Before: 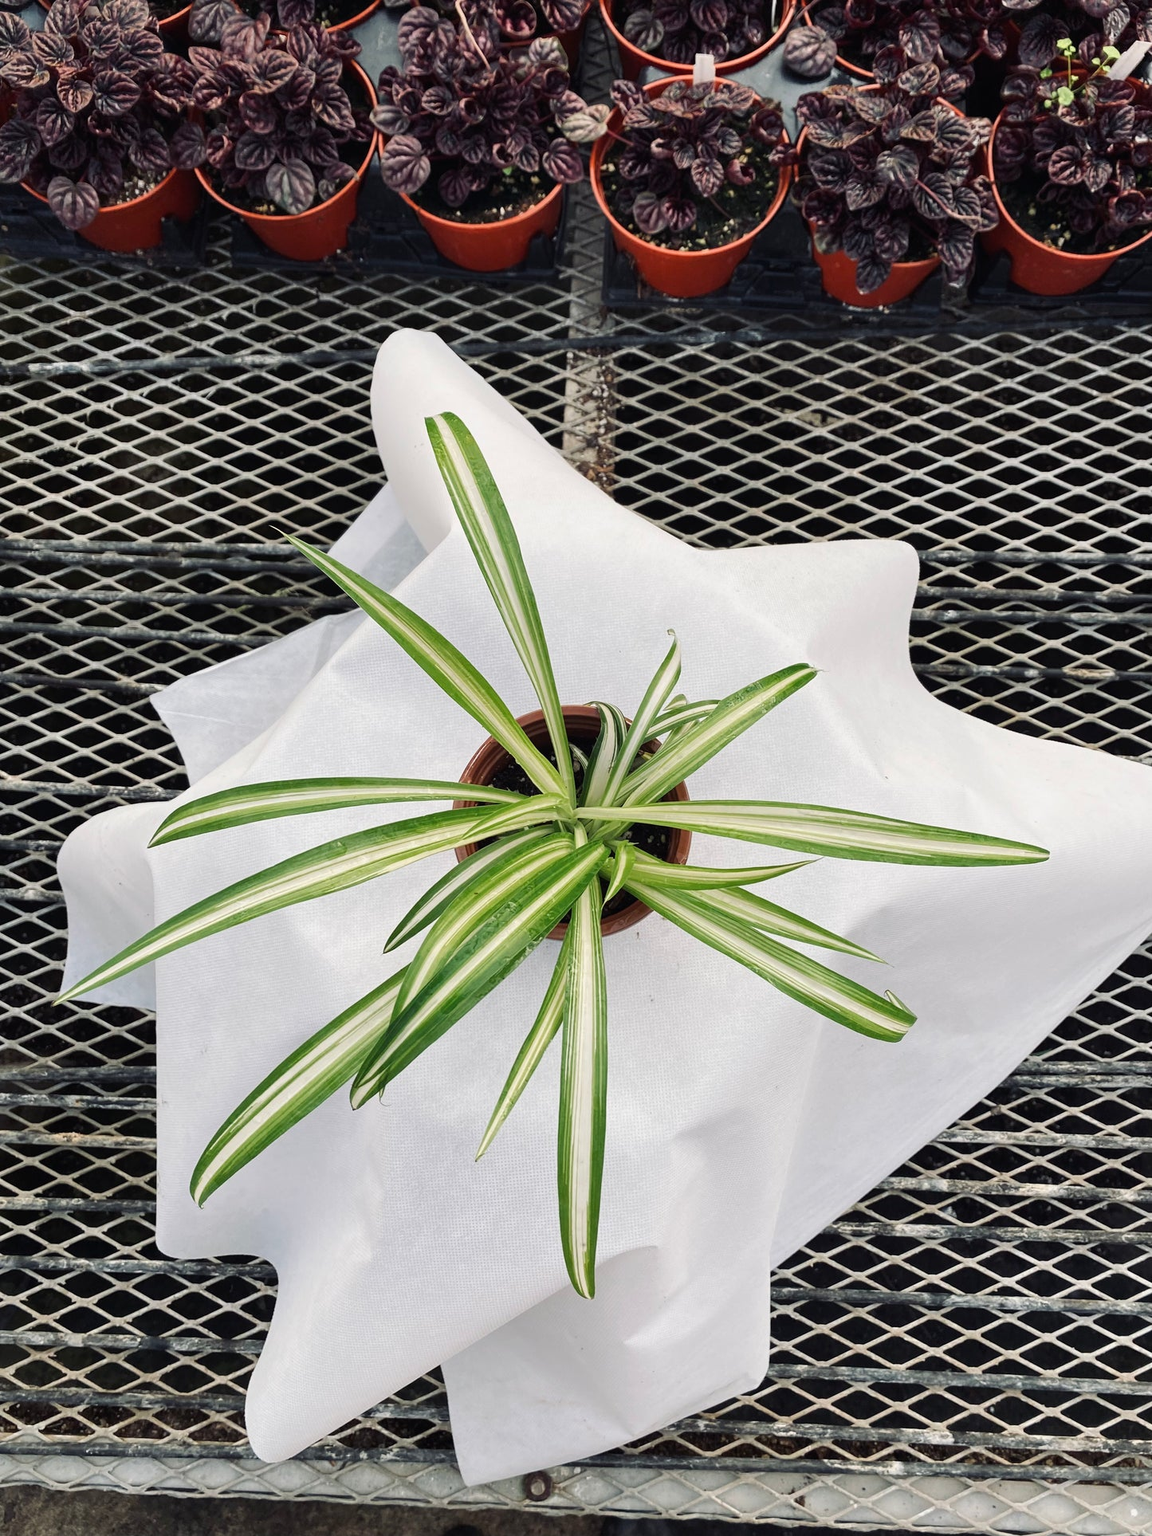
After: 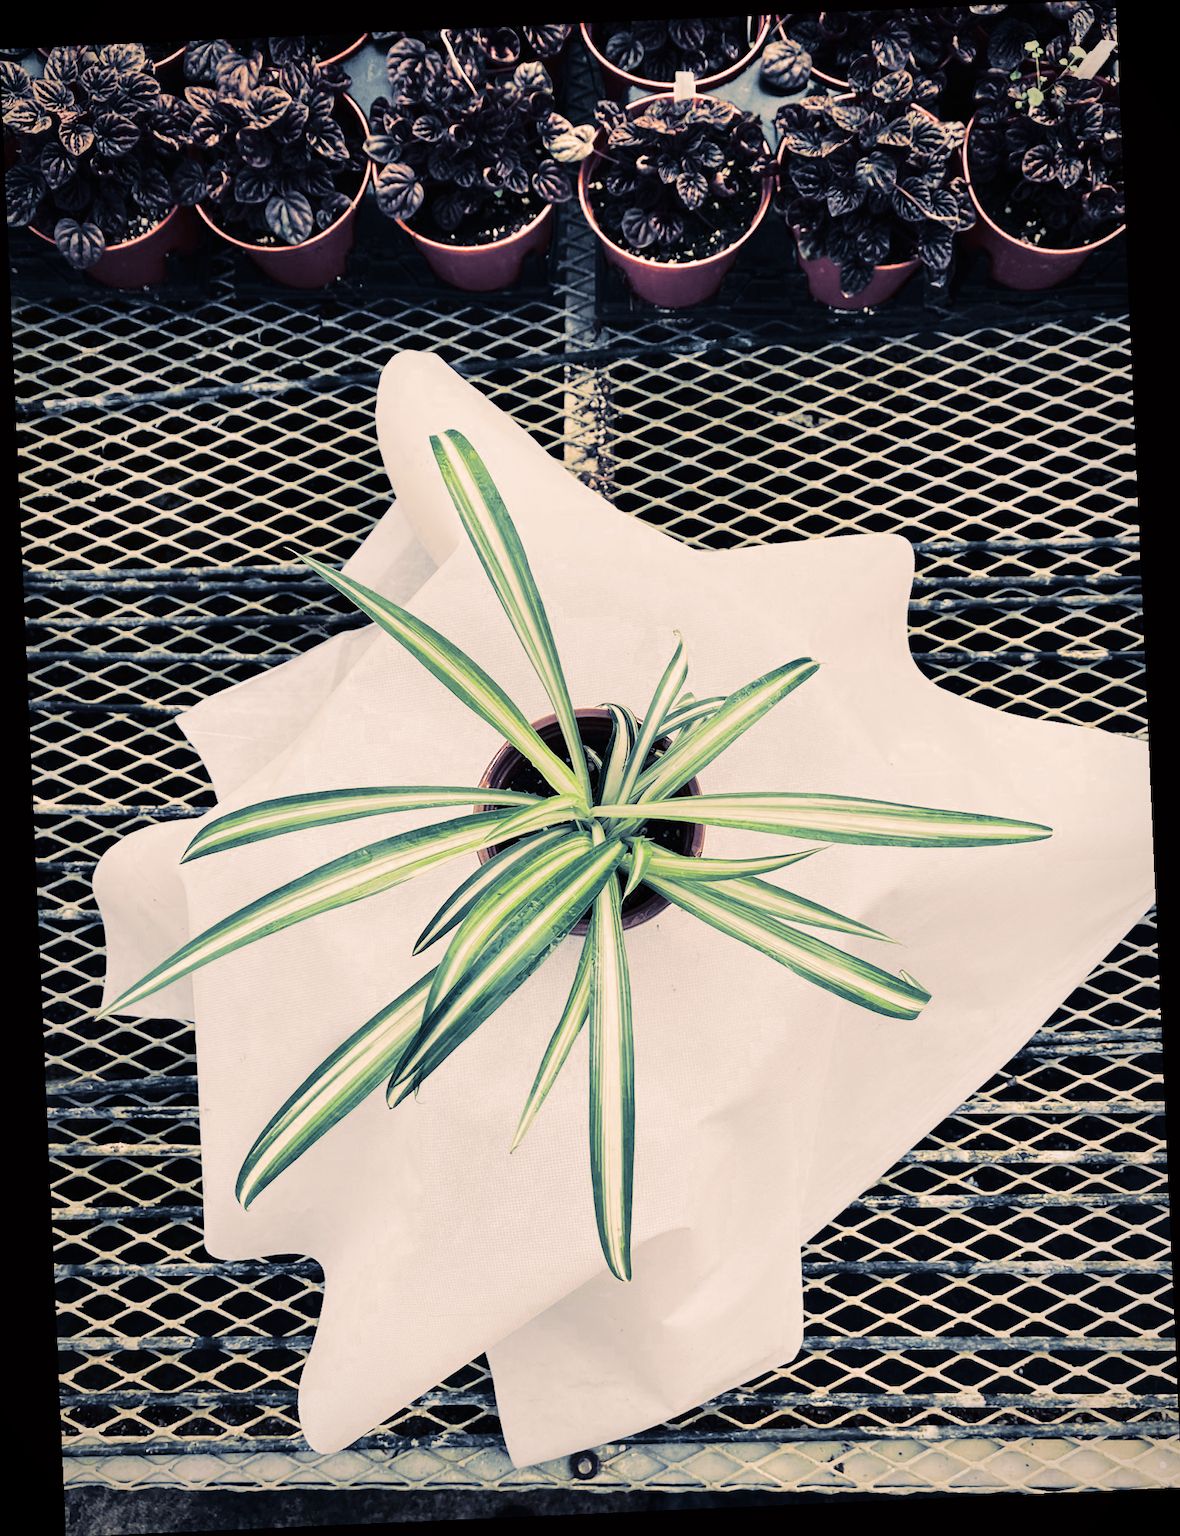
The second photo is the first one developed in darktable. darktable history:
color correction: highlights a* -2.73, highlights b* -2.09, shadows a* 2.41, shadows b* 2.73
tone curve: curves: ch0 [(0, 0.006) (0.184, 0.117) (0.405, 0.46) (0.456, 0.528) (0.634, 0.728) (0.877, 0.89) (0.984, 0.935)]; ch1 [(0, 0) (0.443, 0.43) (0.492, 0.489) (0.566, 0.579) (0.595, 0.625) (0.608, 0.667) (0.65, 0.729) (1, 1)]; ch2 [(0, 0) (0.33, 0.301) (0.421, 0.443) (0.447, 0.489) (0.492, 0.498) (0.537, 0.583) (0.586, 0.591) (0.663, 0.686) (1, 1)], color space Lab, independent channels, preserve colors none
color zones: curves: ch0 [(0.018, 0.548) (0.197, 0.654) (0.425, 0.447) (0.605, 0.658) (0.732, 0.579)]; ch1 [(0.105, 0.531) (0.224, 0.531) (0.386, 0.39) (0.618, 0.456) (0.732, 0.456) (0.956, 0.421)]; ch2 [(0.039, 0.583) (0.215, 0.465) (0.399, 0.544) (0.465, 0.548) (0.614, 0.447) (0.724, 0.43) (0.882, 0.623) (0.956, 0.632)]
vignetting: fall-off start 80.87%, fall-off radius 61.59%, brightness -0.384, saturation 0.007, center (0, 0.007), automatic ratio true, width/height ratio 1.418
split-toning: shadows › hue 226.8°, shadows › saturation 0.56, highlights › hue 28.8°, balance -40, compress 0%
rotate and perspective: rotation -2.56°, automatic cropping off
exposure: exposure -0.021 EV, compensate highlight preservation false
